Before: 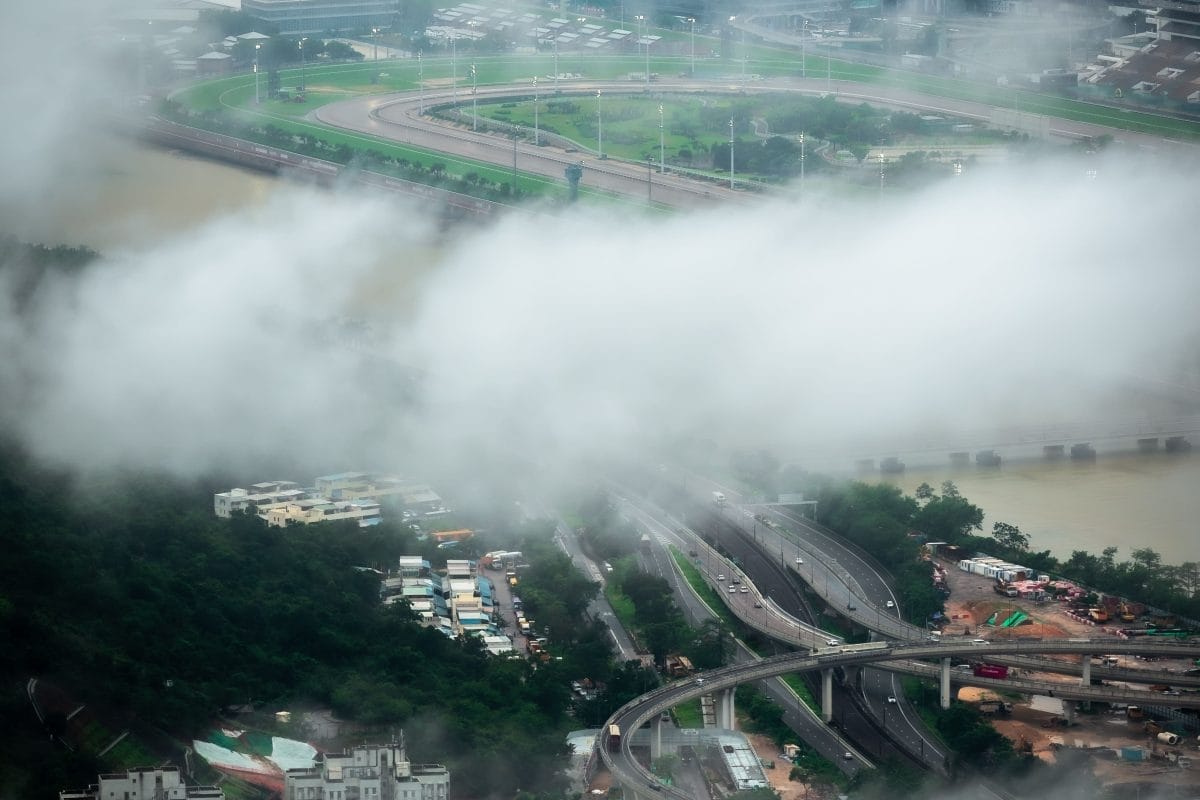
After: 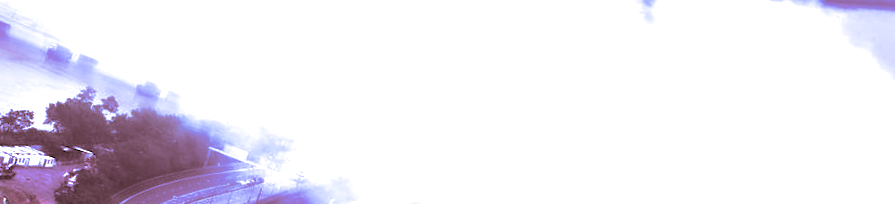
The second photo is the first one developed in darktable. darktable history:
crop and rotate: angle 16.12°, top 30.835%, bottom 35.653%
split-toning: shadows › saturation 0.3, highlights › hue 180°, highlights › saturation 0.3, compress 0%
exposure: black level correction 0.001, exposure 0.5 EV, compensate exposure bias true, compensate highlight preservation false
rotate and perspective: rotation -1.77°, lens shift (horizontal) 0.004, automatic cropping off
color calibration: illuminant custom, x 0.379, y 0.481, temperature 4443.07 K
